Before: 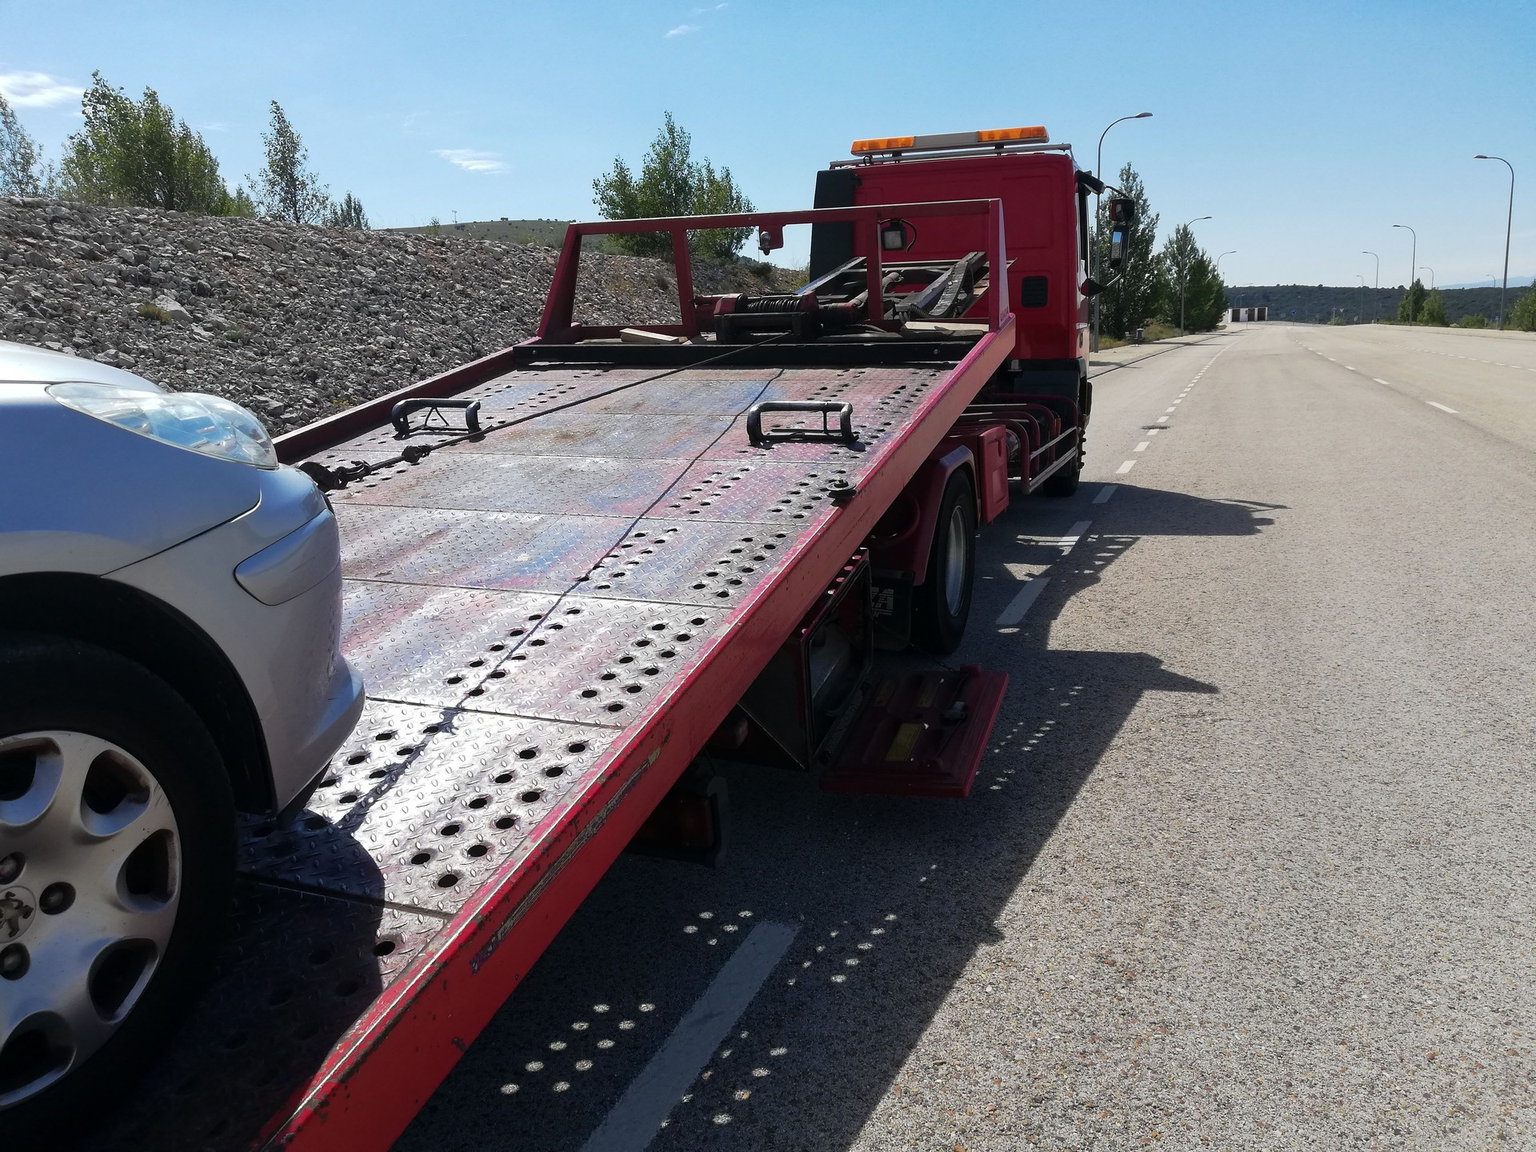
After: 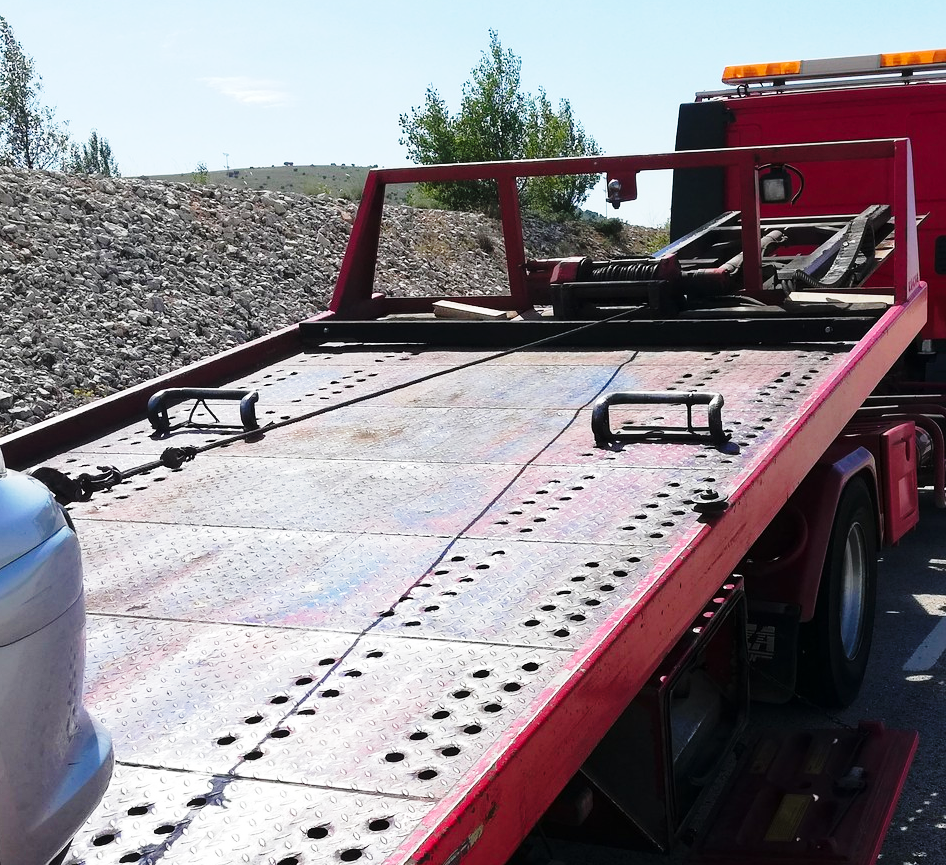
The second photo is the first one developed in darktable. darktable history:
base curve: curves: ch0 [(0, 0) (0.028, 0.03) (0.121, 0.232) (0.46, 0.748) (0.859, 0.968) (1, 1)], preserve colors none
crop: left 17.835%, top 7.675%, right 32.881%, bottom 32.213%
